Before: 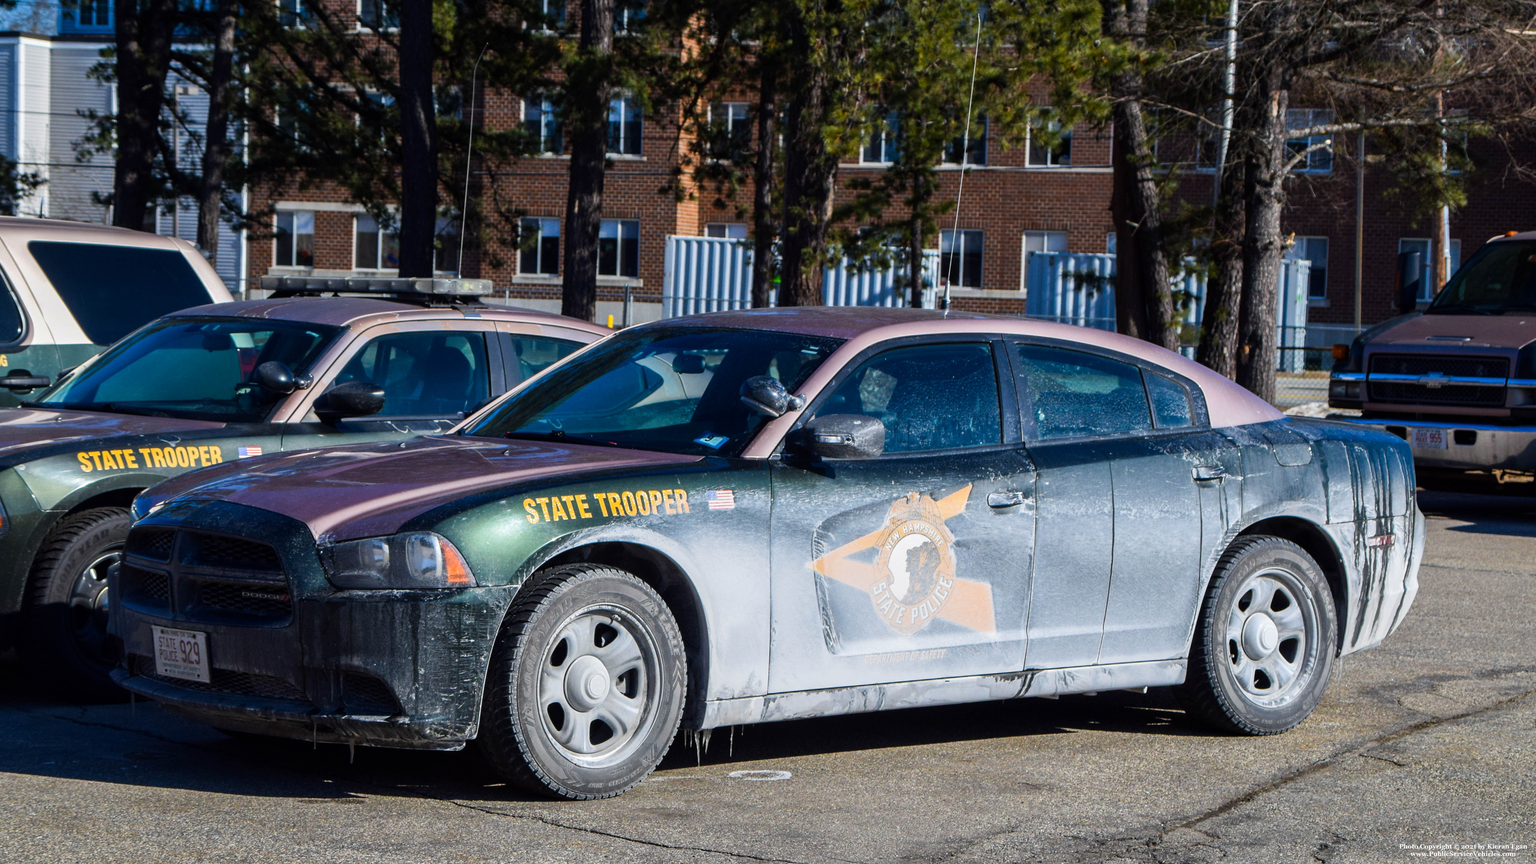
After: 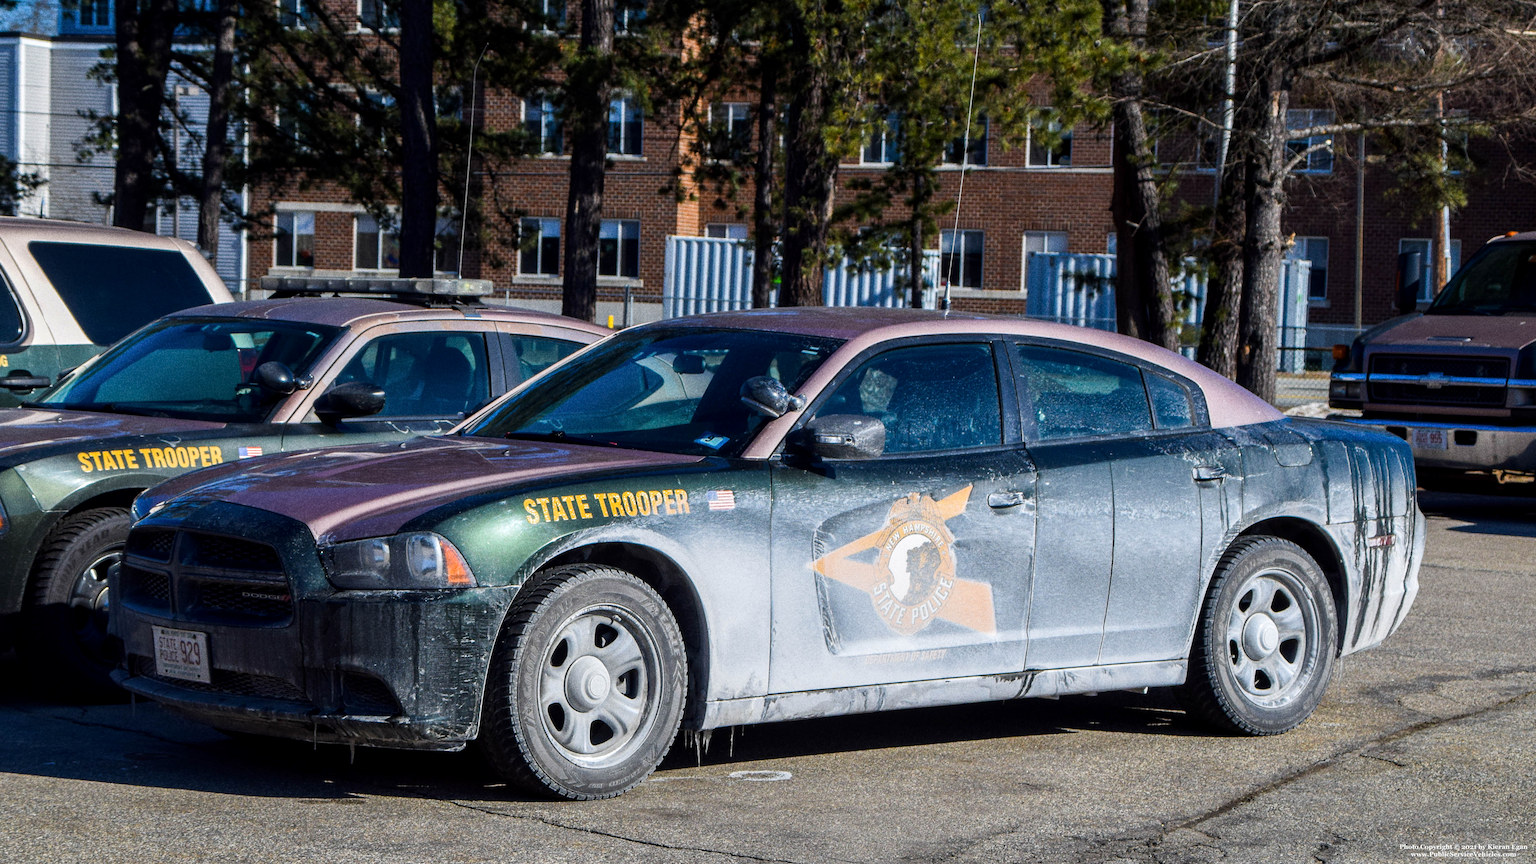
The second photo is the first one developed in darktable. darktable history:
local contrast: highlights 100%, shadows 100%, detail 120%, midtone range 0.2
grain: coarseness 9.61 ISO, strength 35.62%
